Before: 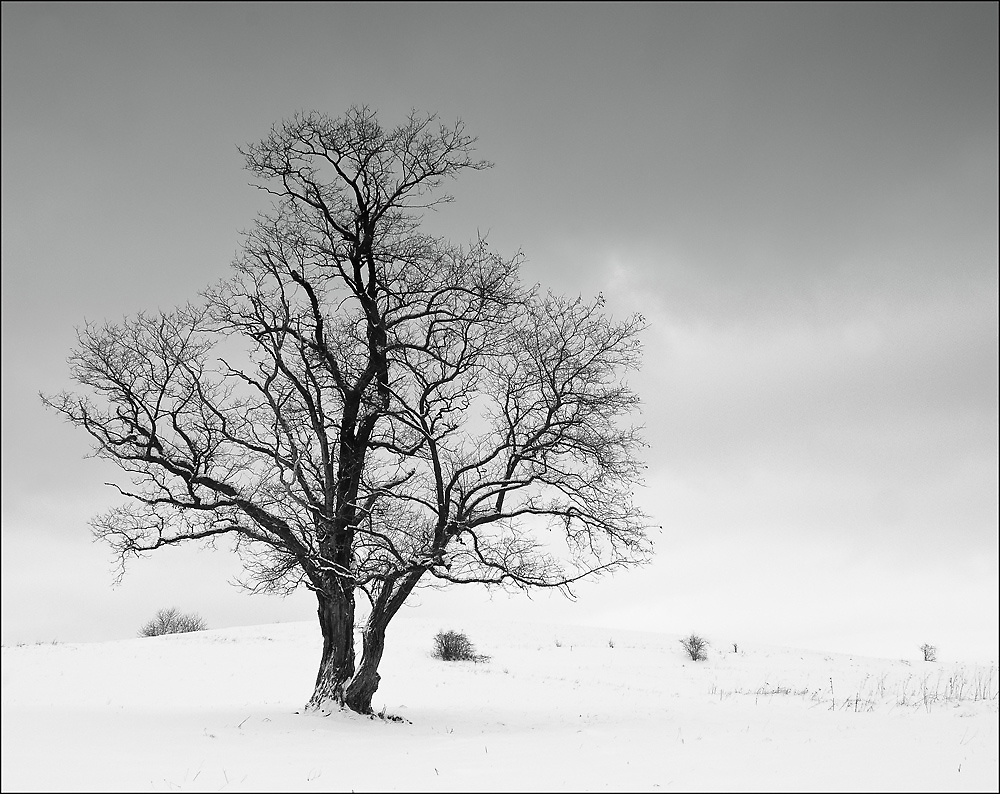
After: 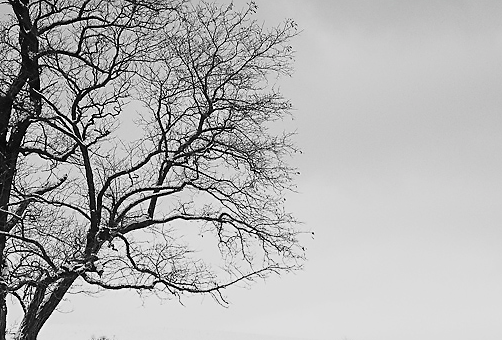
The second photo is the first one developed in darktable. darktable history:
sharpen: amount 0.211
crop: left 34.876%, top 37.028%, right 14.854%, bottom 20.114%
exposure: compensate highlight preservation false
tone equalizer: -8 EV -0.002 EV, -7 EV 0.004 EV, -6 EV -0.025 EV, -5 EV 0.018 EV, -4 EV -0.015 EV, -3 EV 0.02 EV, -2 EV -0.062 EV, -1 EV -0.289 EV, +0 EV -0.607 EV, edges refinement/feathering 500, mask exposure compensation -1.57 EV, preserve details no
shadows and highlights: radius 329.11, shadows 55.25, highlights -98.87, compress 94.54%, shadows color adjustment 97.66%, soften with gaussian
